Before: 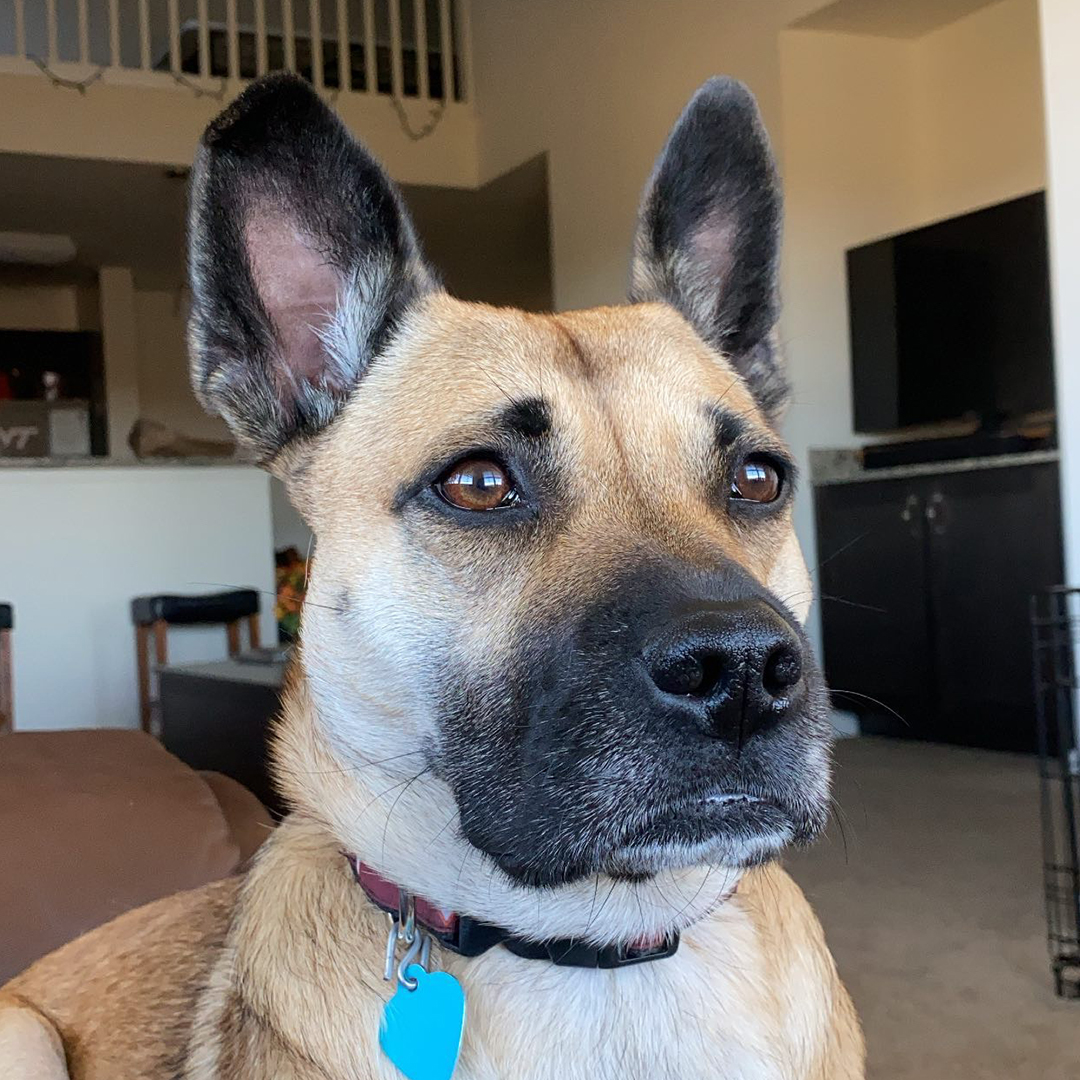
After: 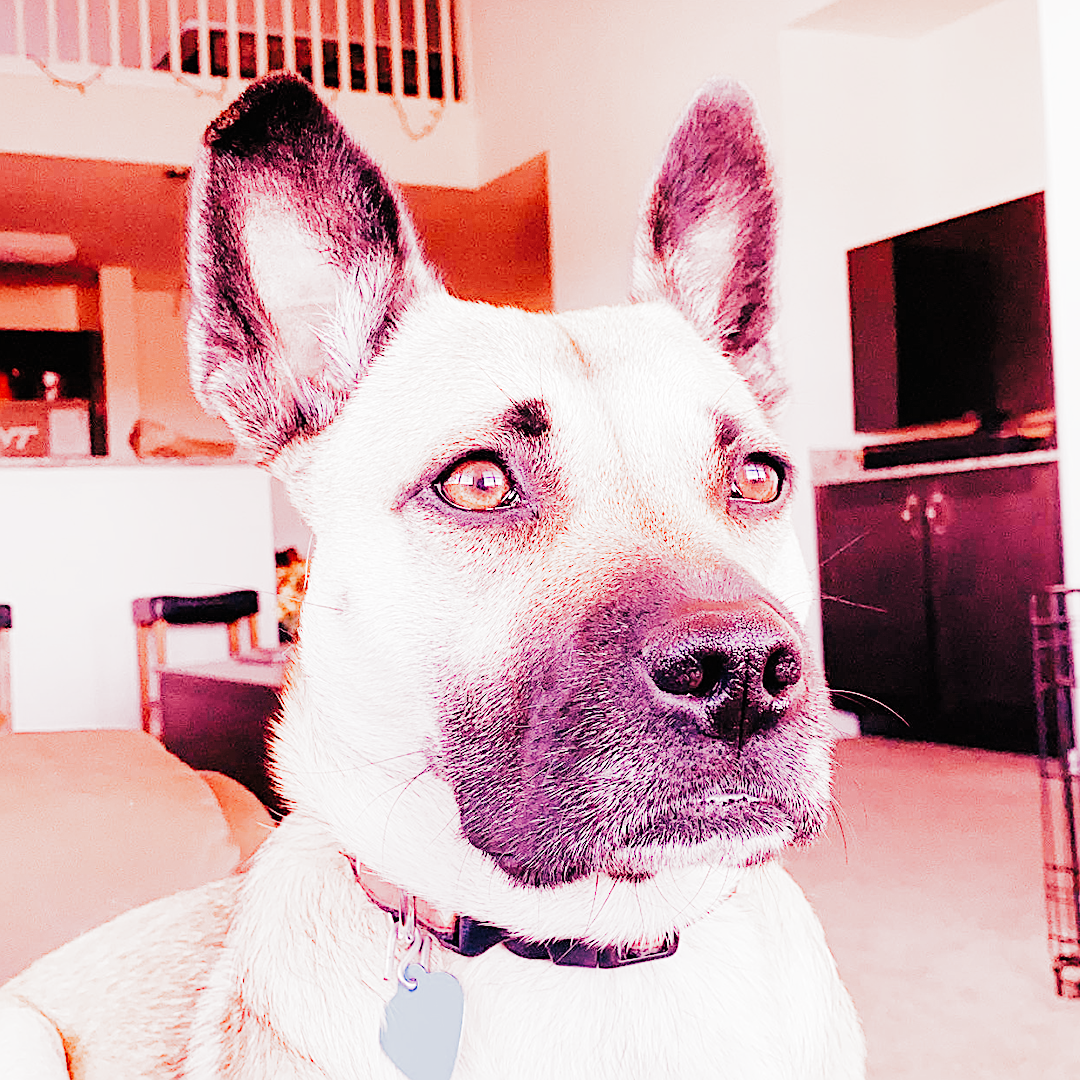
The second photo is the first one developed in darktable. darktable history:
white balance: red 3.121, blue 1.419
sharpen: on, module defaults
filmic: grey point source 13.58, black point source -4.59, white point source 5.12, grey point target 18, white point target 100, output power 2.2, latitude stops 2, contrast 1.65, saturation 100, global saturation 100, balance 7.44
exposure: black level correction -0.005, exposure 1.002 EV, compensate highlight preservation false
exposure #1: black level correction -0.005, exposure 0.302 EV, compensate highlight preservation false
